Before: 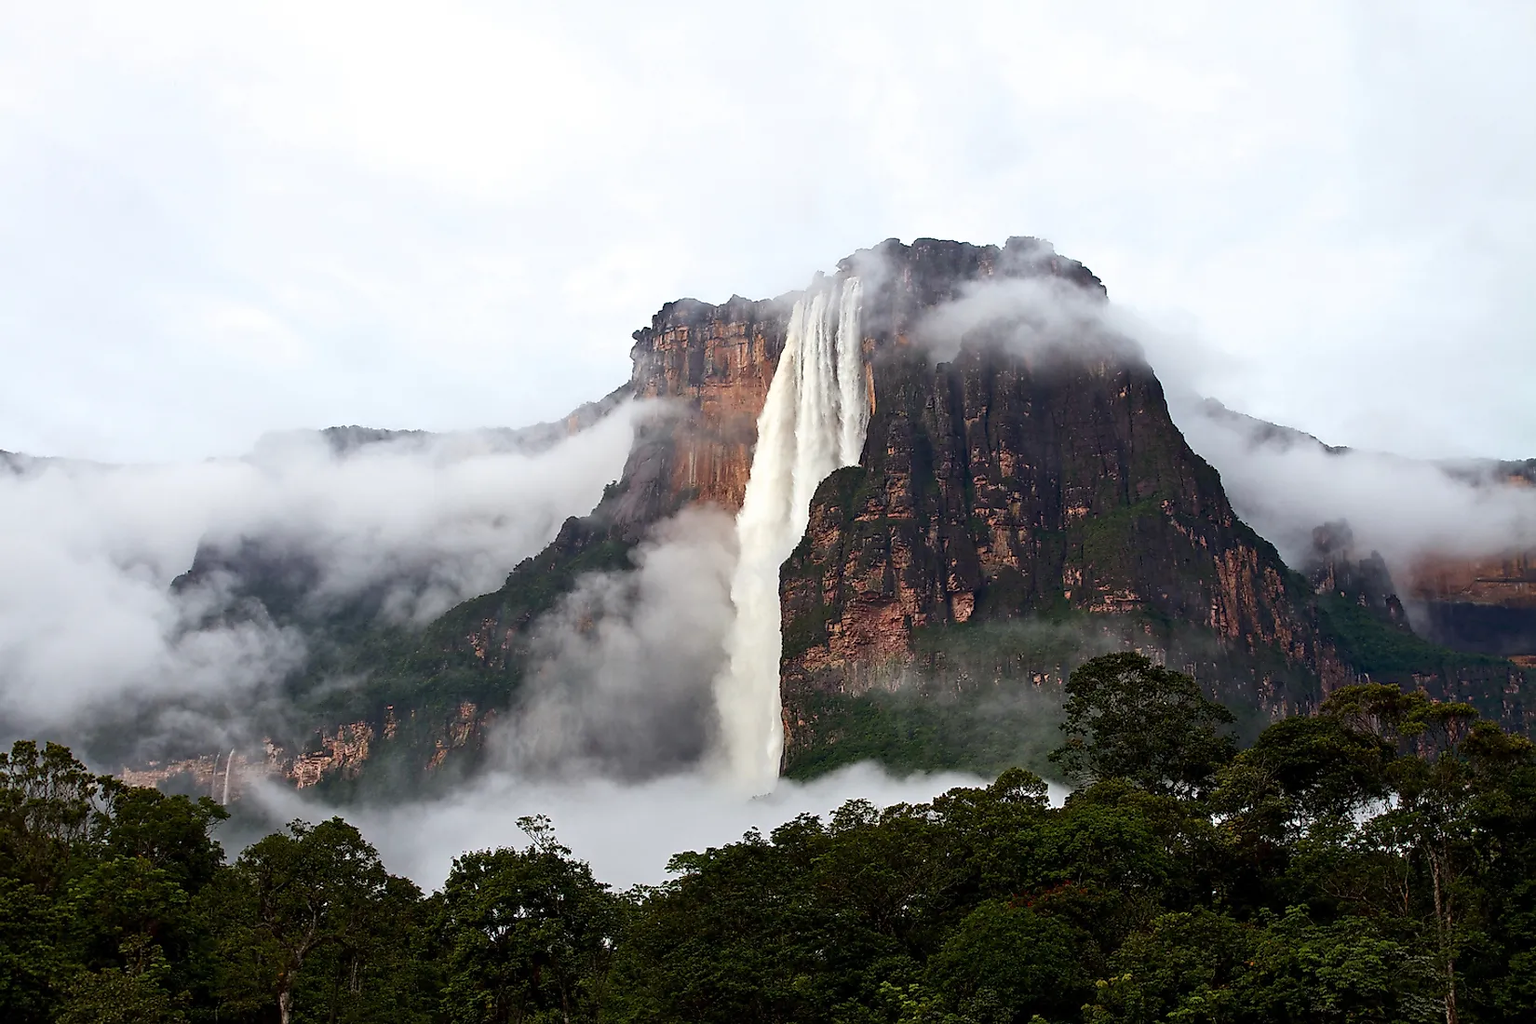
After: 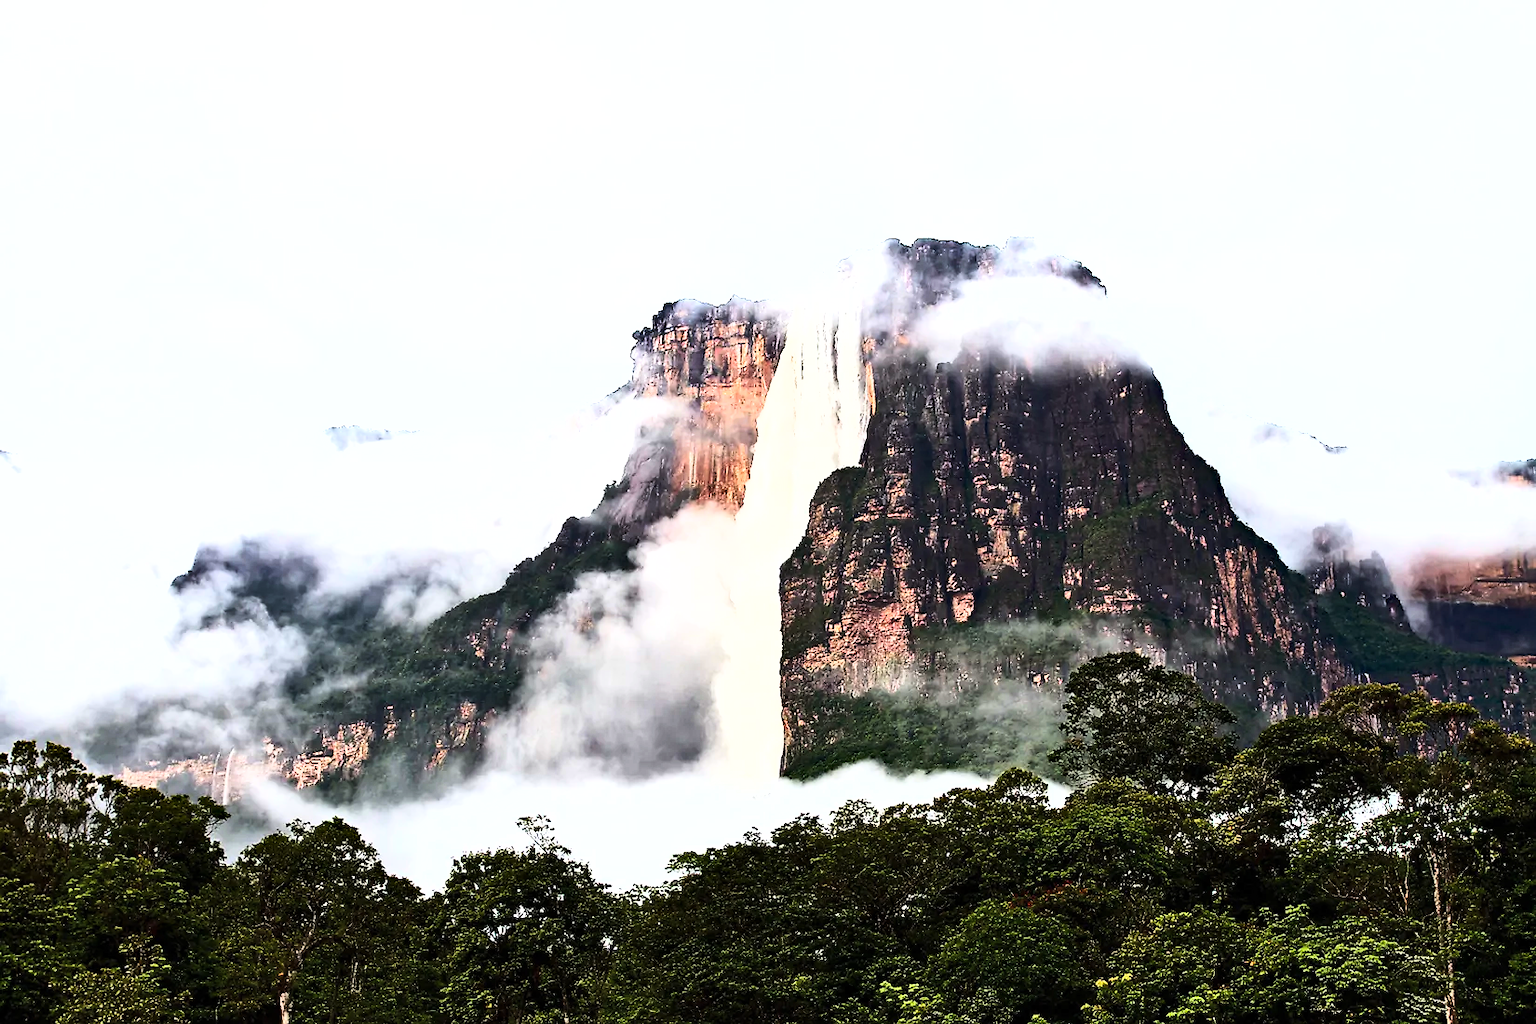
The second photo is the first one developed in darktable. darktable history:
exposure: exposure 0.64 EV, compensate highlight preservation false
tone equalizer: -8 EV -0.75 EV, -7 EV -0.7 EV, -6 EV -0.6 EV, -5 EV -0.4 EV, -3 EV 0.4 EV, -2 EV 0.6 EV, -1 EV 0.7 EV, +0 EV 0.75 EV, edges refinement/feathering 500, mask exposure compensation -1.57 EV, preserve details no
haze removal: strength 0.29, distance 0.25, compatibility mode true, adaptive false
shadows and highlights: low approximation 0.01, soften with gaussian
base curve: curves: ch0 [(0, 0) (0.028, 0.03) (0.121, 0.232) (0.46, 0.748) (0.859, 0.968) (1, 1)]
